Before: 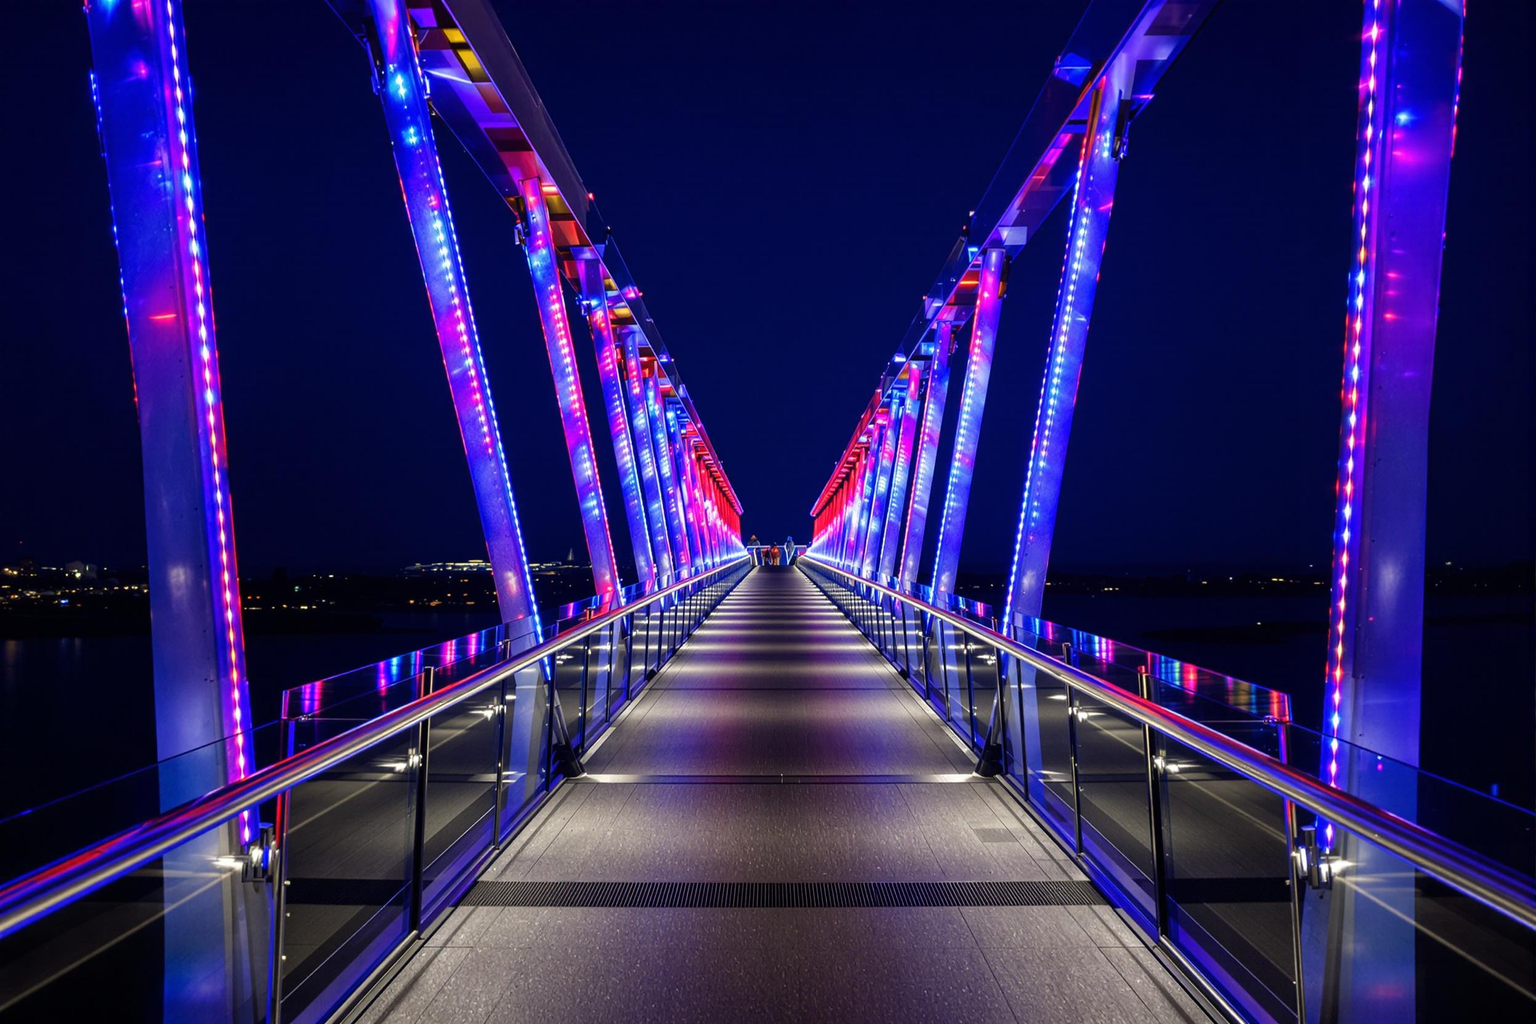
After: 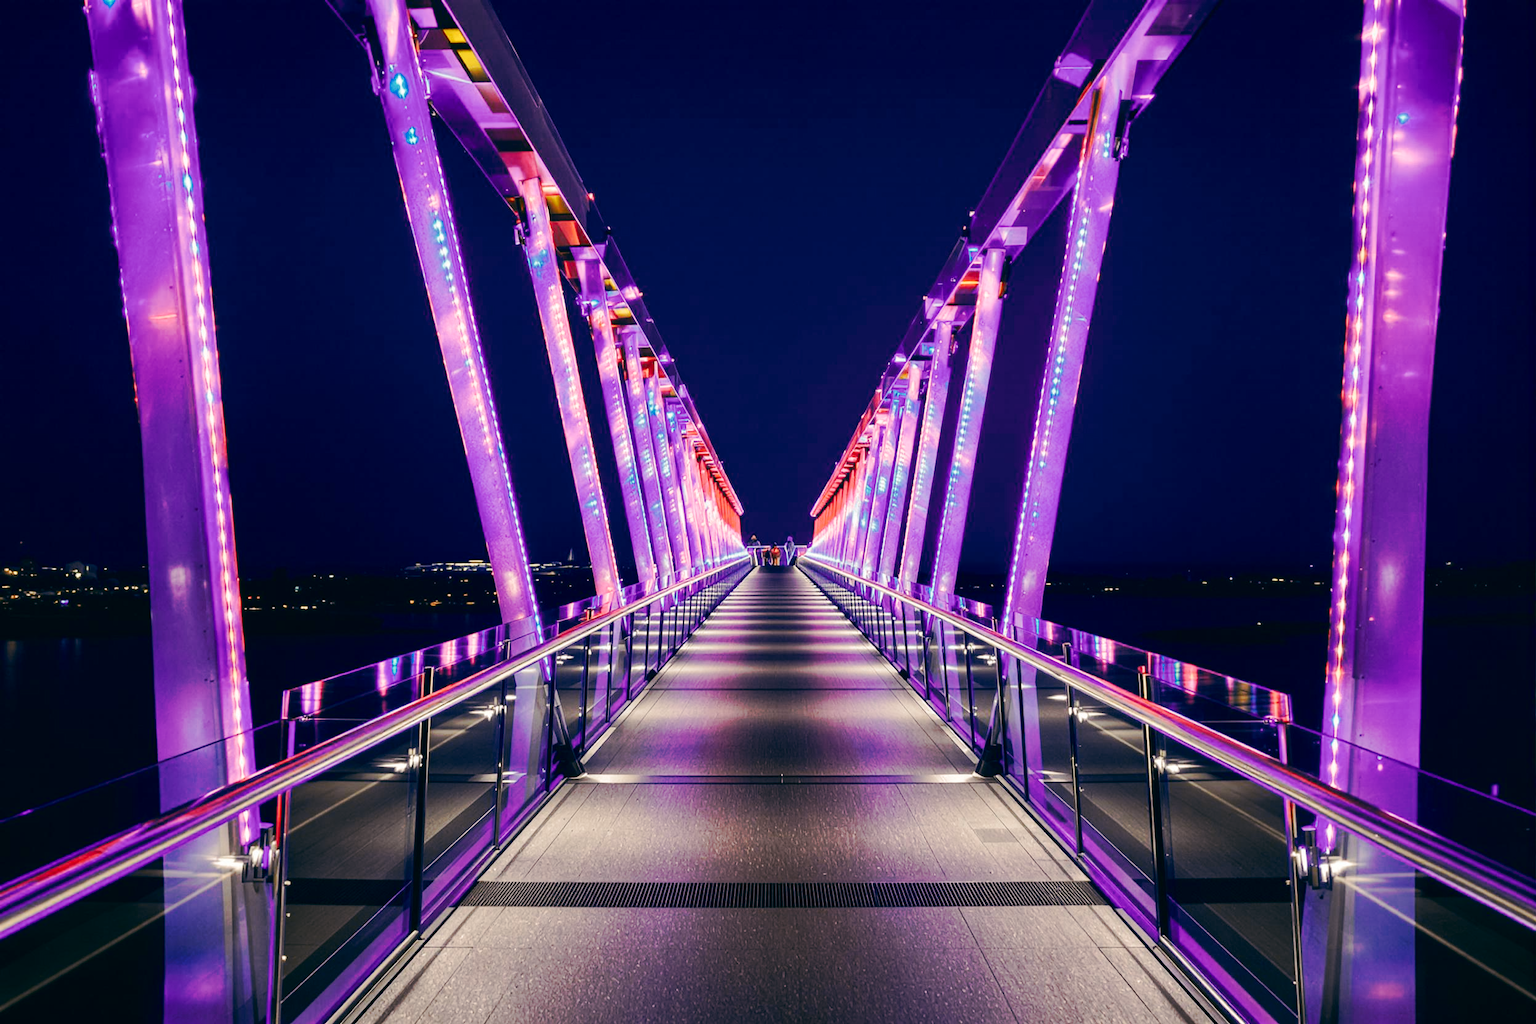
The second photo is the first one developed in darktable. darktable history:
tone curve: curves: ch0 [(0, 0) (0.003, 0.003) (0.011, 0.011) (0.025, 0.024) (0.044, 0.043) (0.069, 0.067) (0.1, 0.096) (0.136, 0.131) (0.177, 0.171) (0.224, 0.216) (0.277, 0.267) (0.335, 0.323) (0.399, 0.385) (0.468, 0.452) (0.543, 0.562) (0.623, 0.639) (0.709, 0.721) (0.801, 0.809) (0.898, 0.902) (1, 1)], preserve colors none
color look up table: target L [92.51, 88.86, 84.51, 86.82, 64.6, 68.72, 58.14, 68.06, 48.84, 45.17, 13.6, 6.159, 200, 100, 94.03, 82.48, 84.22, 80.24, 75.91, 67.38, 64.42, 62.35, 46.29, 39.95, 33.91, 27.09, 6.286, 82.55, 70.42, 91.79, 85.79, 83.87, 70.52, 74.73, 67.65, 44.81, 63.12, 53.01, 28.67, 32.42, 20.04, 30.23, 6.868, 72.61, 71, 71.01, 45.36, 45.48, 35.98], target a [-9.29, -23.23, -22.82, -2.752, -42.78, -14.2, -31.72, -1.595, -28.75, -20.36, -17.97, -9.876, 0, 0, 1.584, 16.63, 20.15, 17.83, 32.33, 52.11, 7.579, 26.66, 71.4, 21.84, 57.74, 46.01, 3.363, 5.279, 7.921, 11.26, 20.32, 28.17, 24.32, 27.63, 54.82, 41.87, 50.4, 28.46, 3.343, 55.09, 25.96, 59.42, 15.44, -39.61, -25.01, -33.65, 10.46, -25.7, 0.777], target b [27.37, 5.792, 16.25, 67.01, 27.2, 9.919, 31.68, 68.62, 8.16, 17.16, 7.89, 4.427, 0, 0, 19.1, 32.96, 12.28, 77.93, 30.34, 25.3, 14.89, 54.17, 61.55, 41.85, 18.26, 38.59, 5.35, 2.483, -31.17, 1.543, -3.509, -8.893, 3.09, -2.13, -0.314, -55.27, -19.4, -12.51, -3.449, -11.3, -58.38, -60.14, -34.57, -5.149, -24.24, -26.54, -65.67, -13.87, -46.54], num patches 49
